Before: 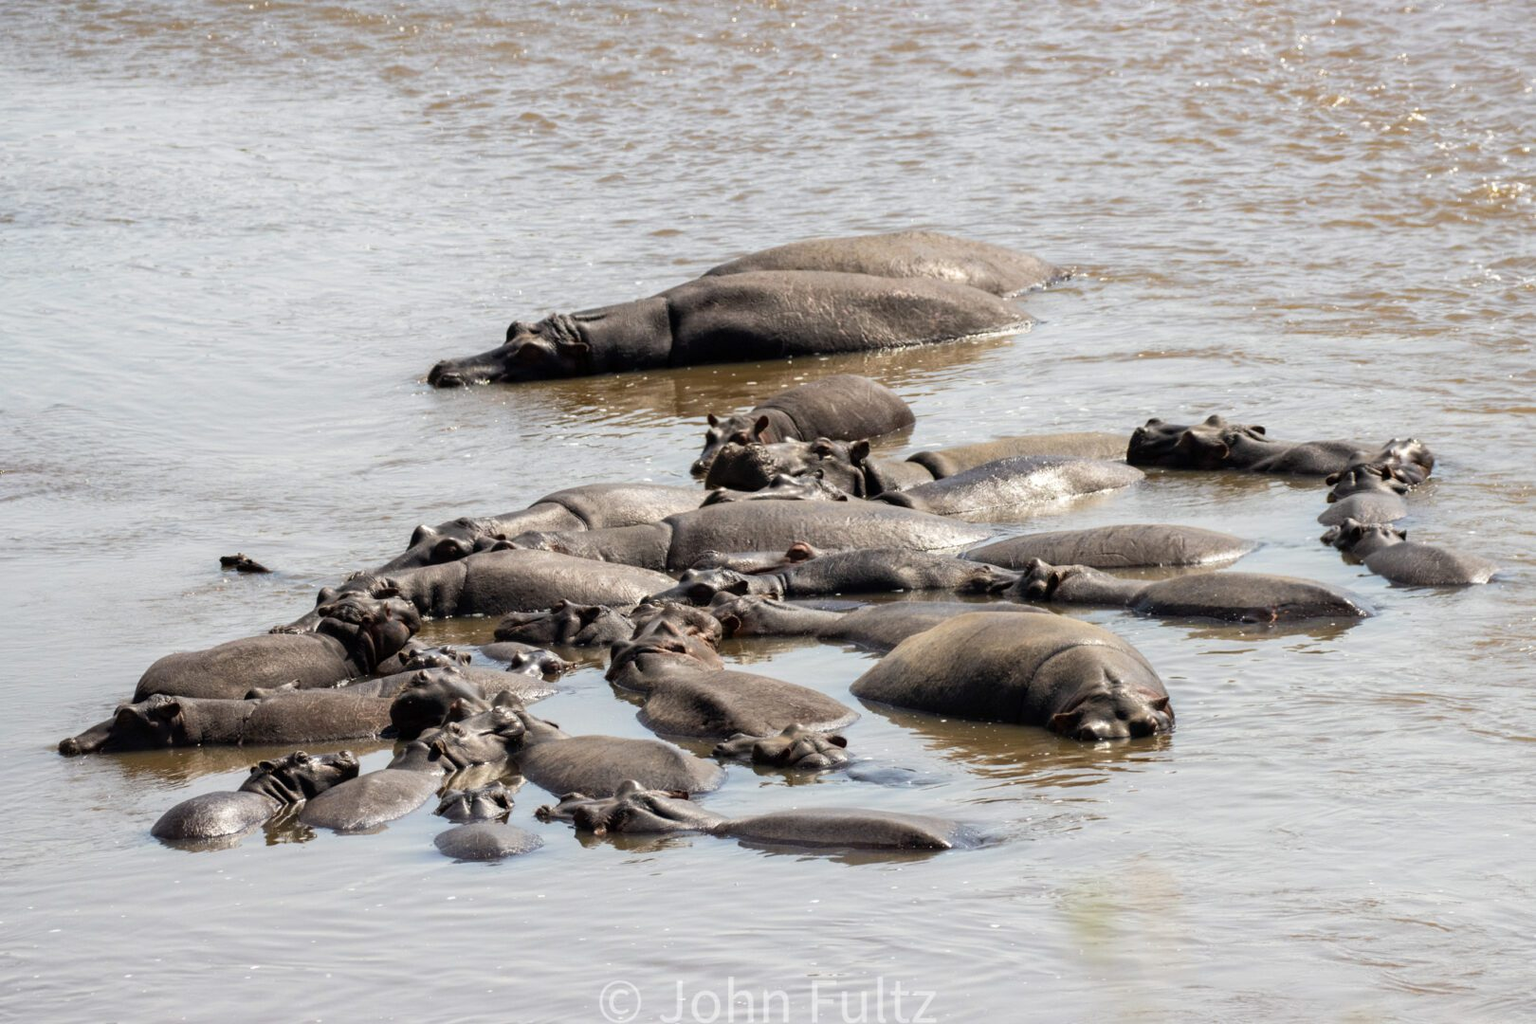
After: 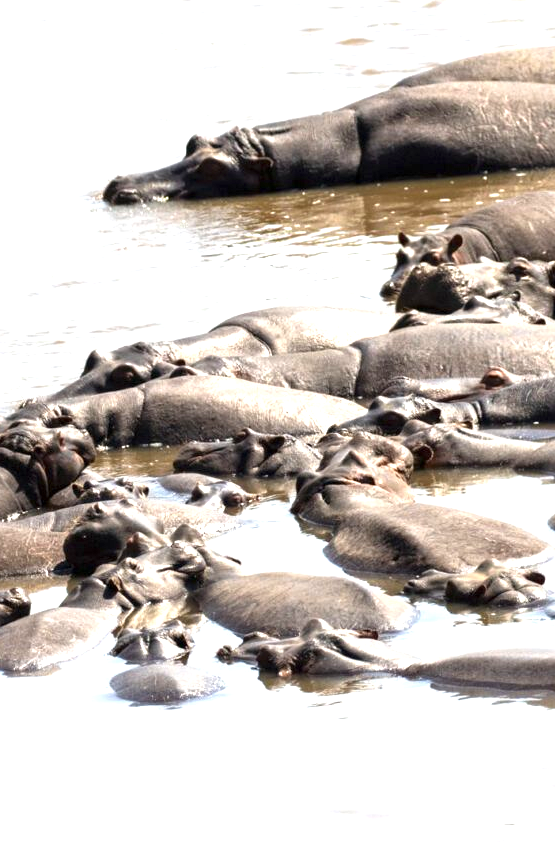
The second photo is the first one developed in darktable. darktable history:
local contrast: mode bilateral grid, contrast 20, coarseness 50, detail 119%, midtone range 0.2
crop and rotate: left 21.535%, top 19.025%, right 44.2%, bottom 3.001%
exposure: black level correction 0, exposure 1.199 EV, compensate highlight preservation false
